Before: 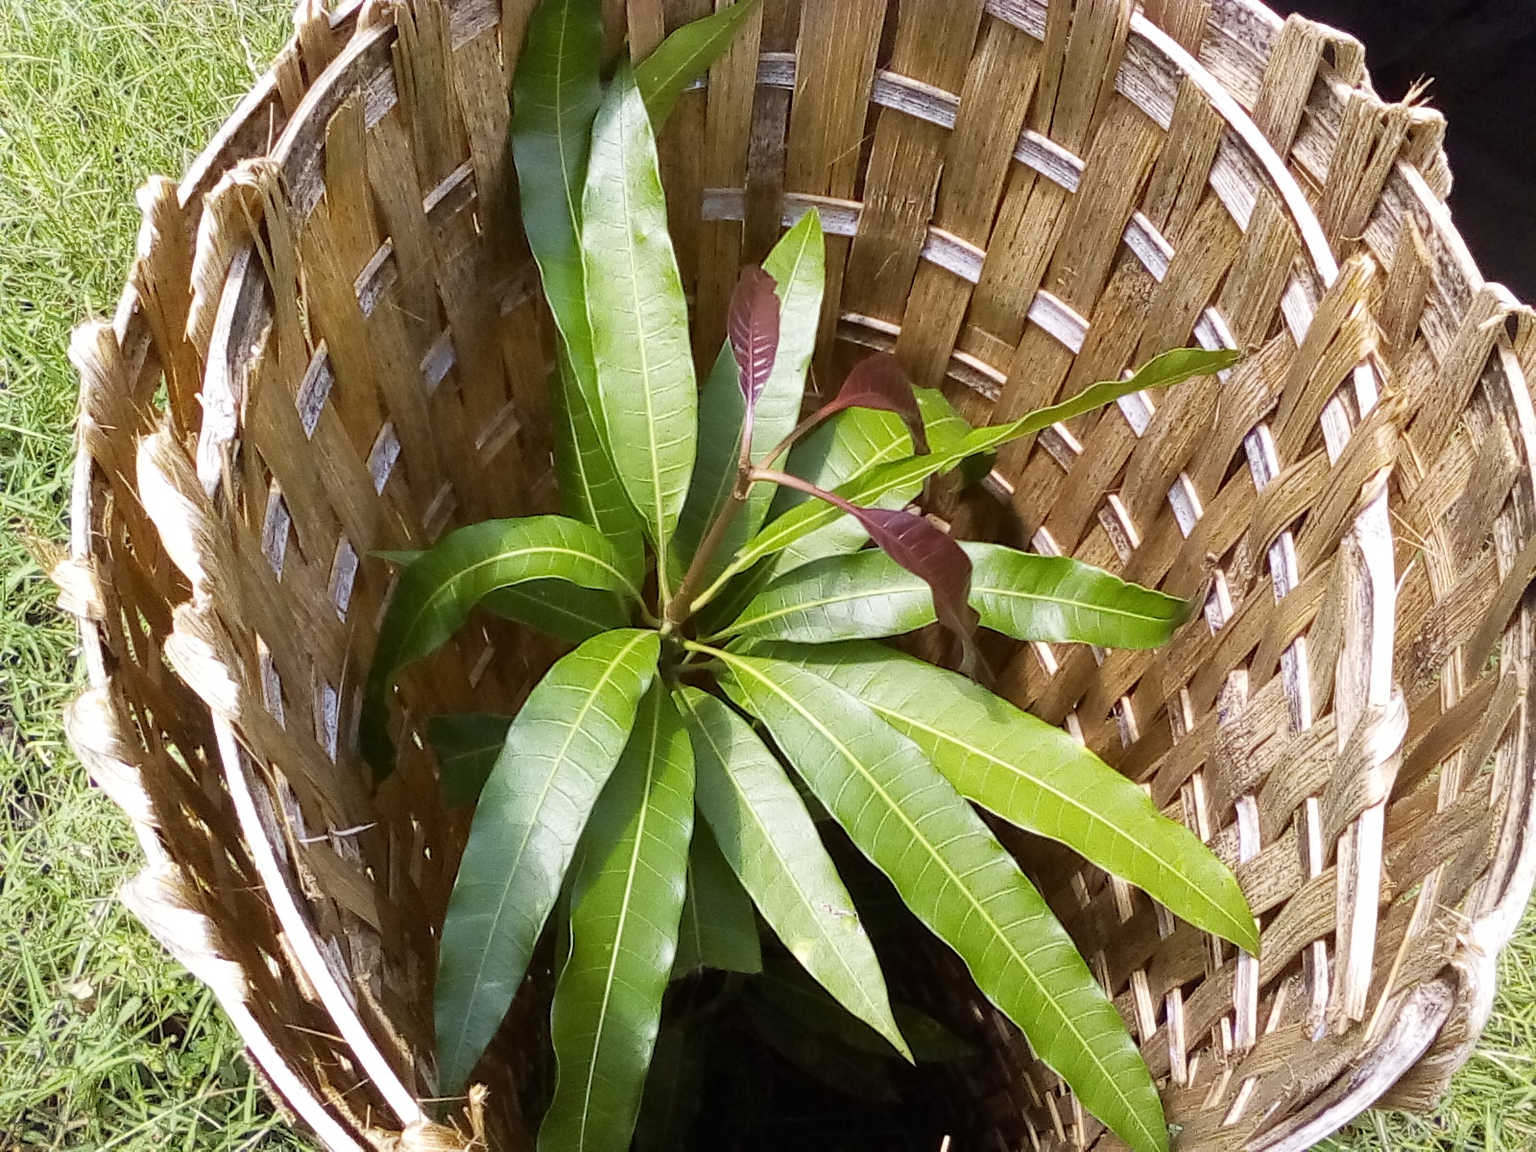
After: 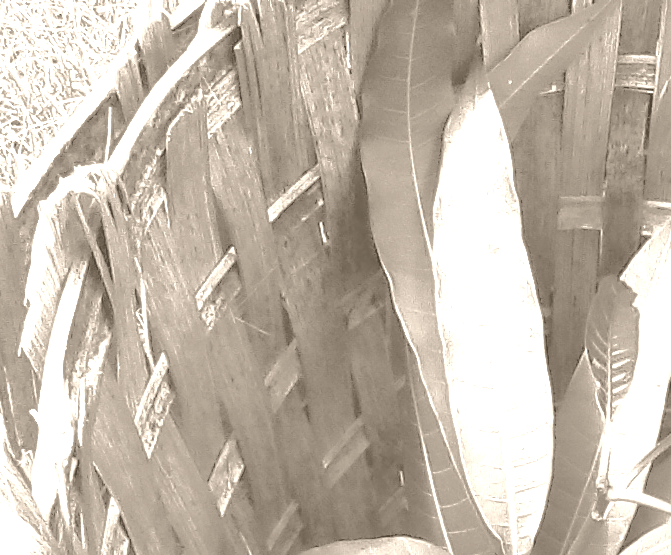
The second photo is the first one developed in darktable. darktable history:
tone equalizer: -7 EV -0.63 EV, -6 EV 1 EV, -5 EV -0.45 EV, -4 EV 0.43 EV, -3 EV 0.41 EV, -2 EV 0.15 EV, -1 EV -0.15 EV, +0 EV -0.39 EV, smoothing diameter 25%, edges refinement/feathering 10, preserve details guided filter
crop and rotate: left 10.817%, top 0.062%, right 47.194%, bottom 53.626%
colorize: hue 34.49°, saturation 35.33%, source mix 100%, version 1
levels: levels [0.018, 0.493, 1]
